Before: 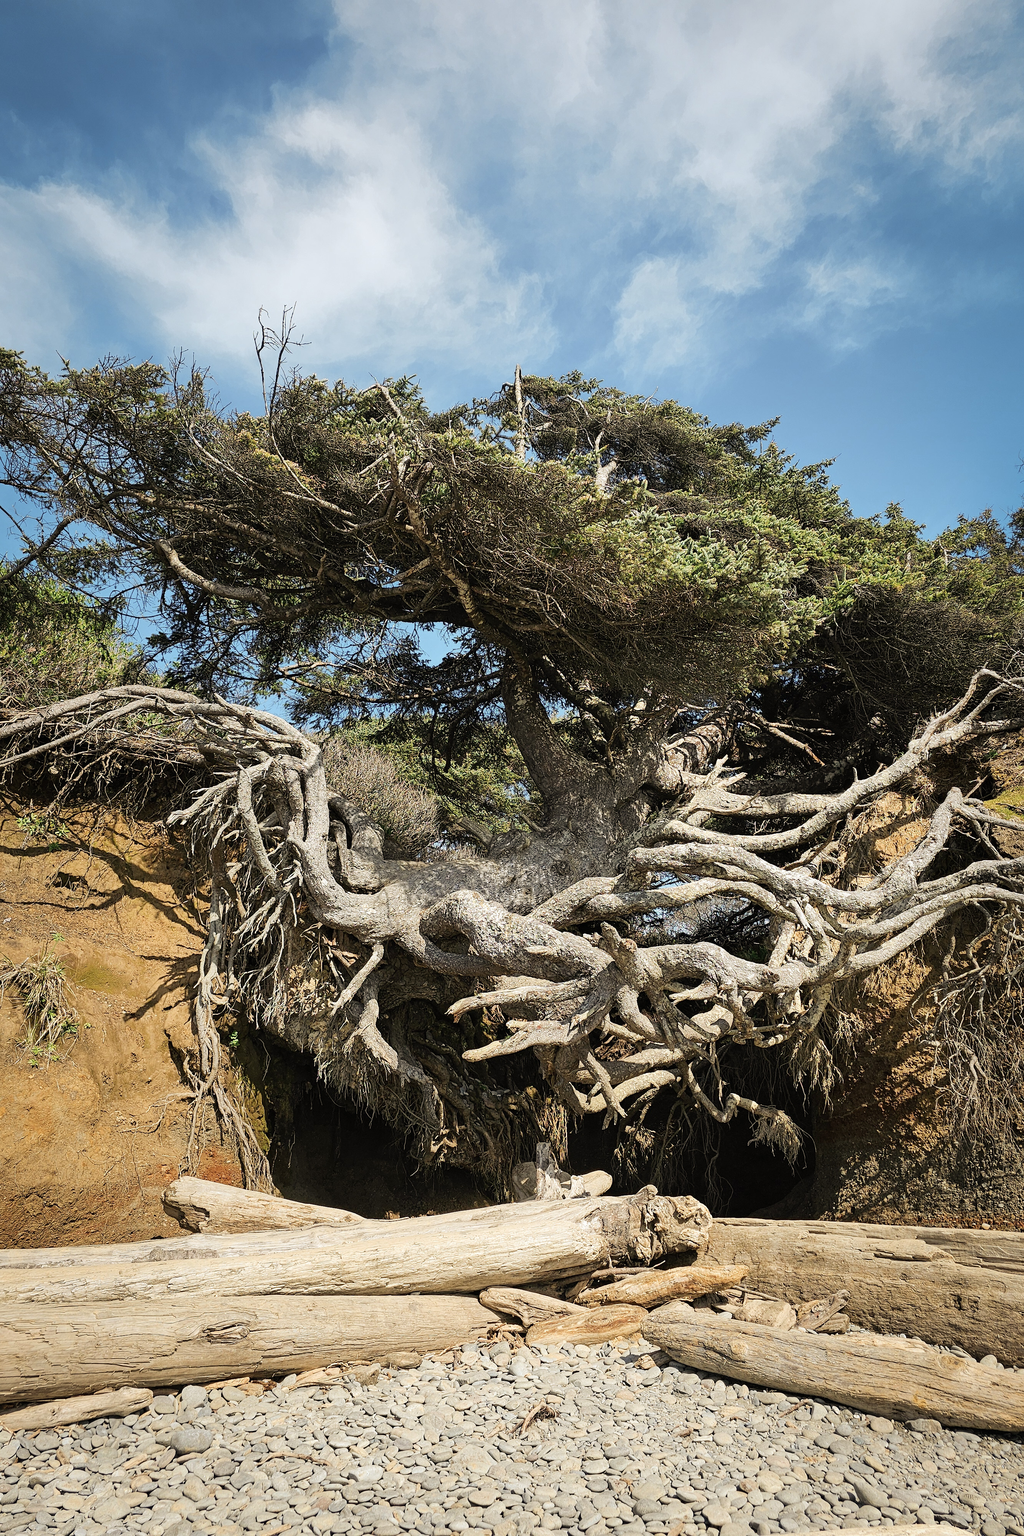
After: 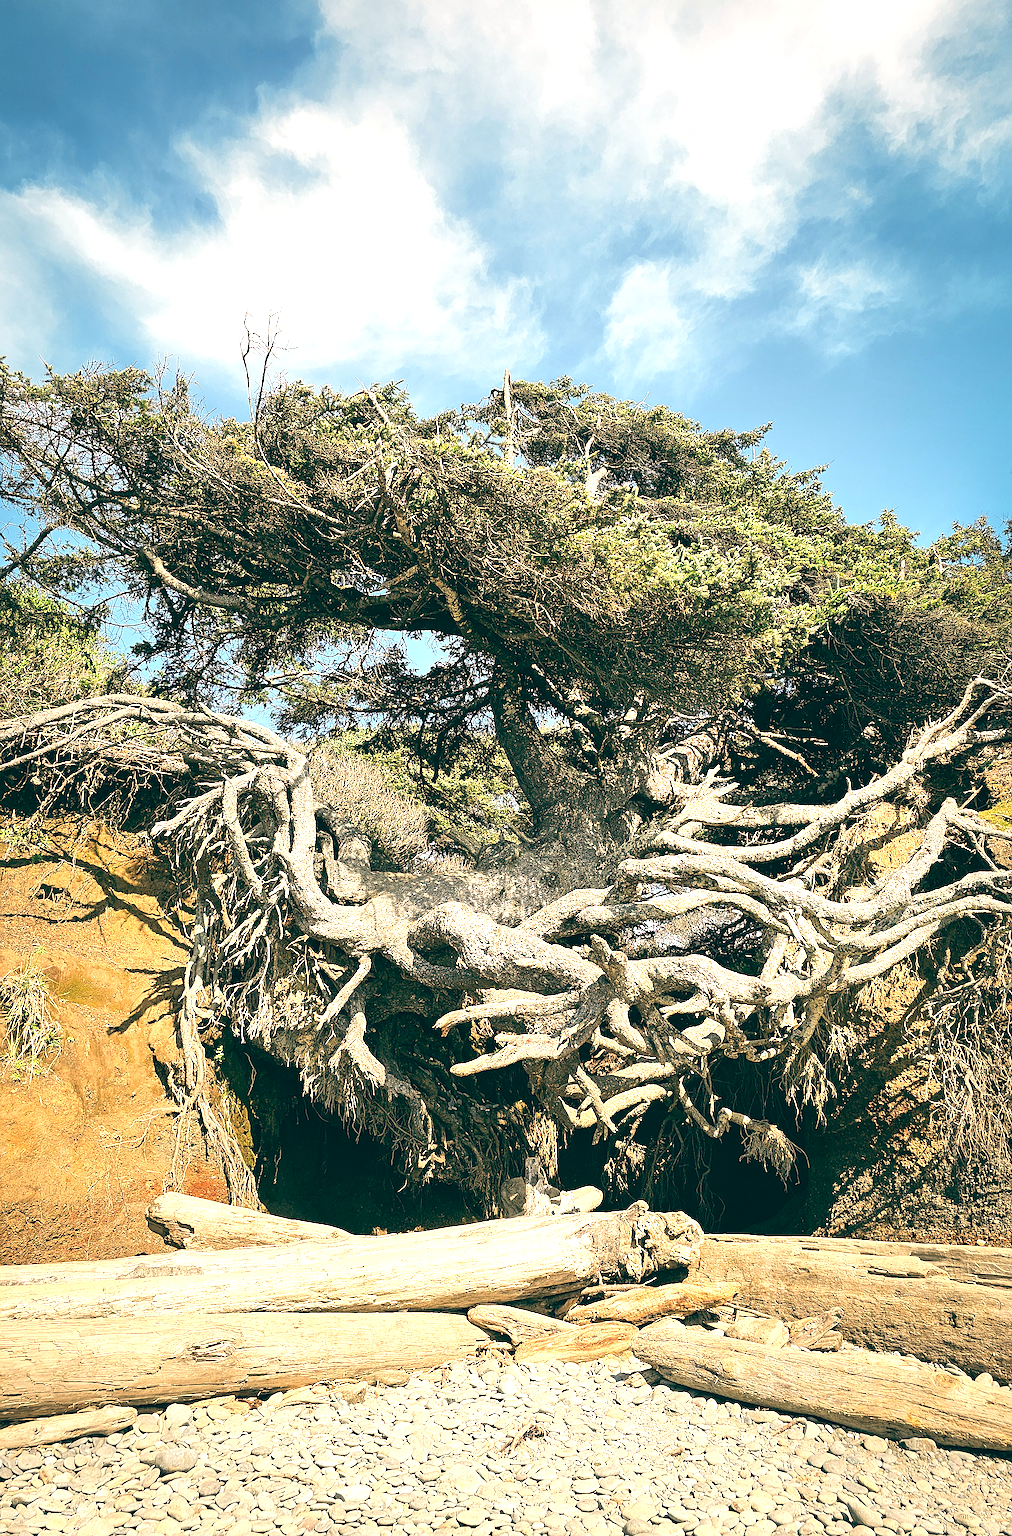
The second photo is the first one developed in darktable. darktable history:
sharpen: on, module defaults
color balance: lift [1.005, 0.99, 1.007, 1.01], gamma [1, 0.979, 1.011, 1.021], gain [0.923, 1.098, 1.025, 0.902], input saturation 90.45%, contrast 7.73%, output saturation 105.91%
exposure: black level correction 0, exposure 0.7 EV, compensate exposure bias true, compensate highlight preservation false
crop and rotate: left 1.774%, right 0.633%, bottom 1.28%
